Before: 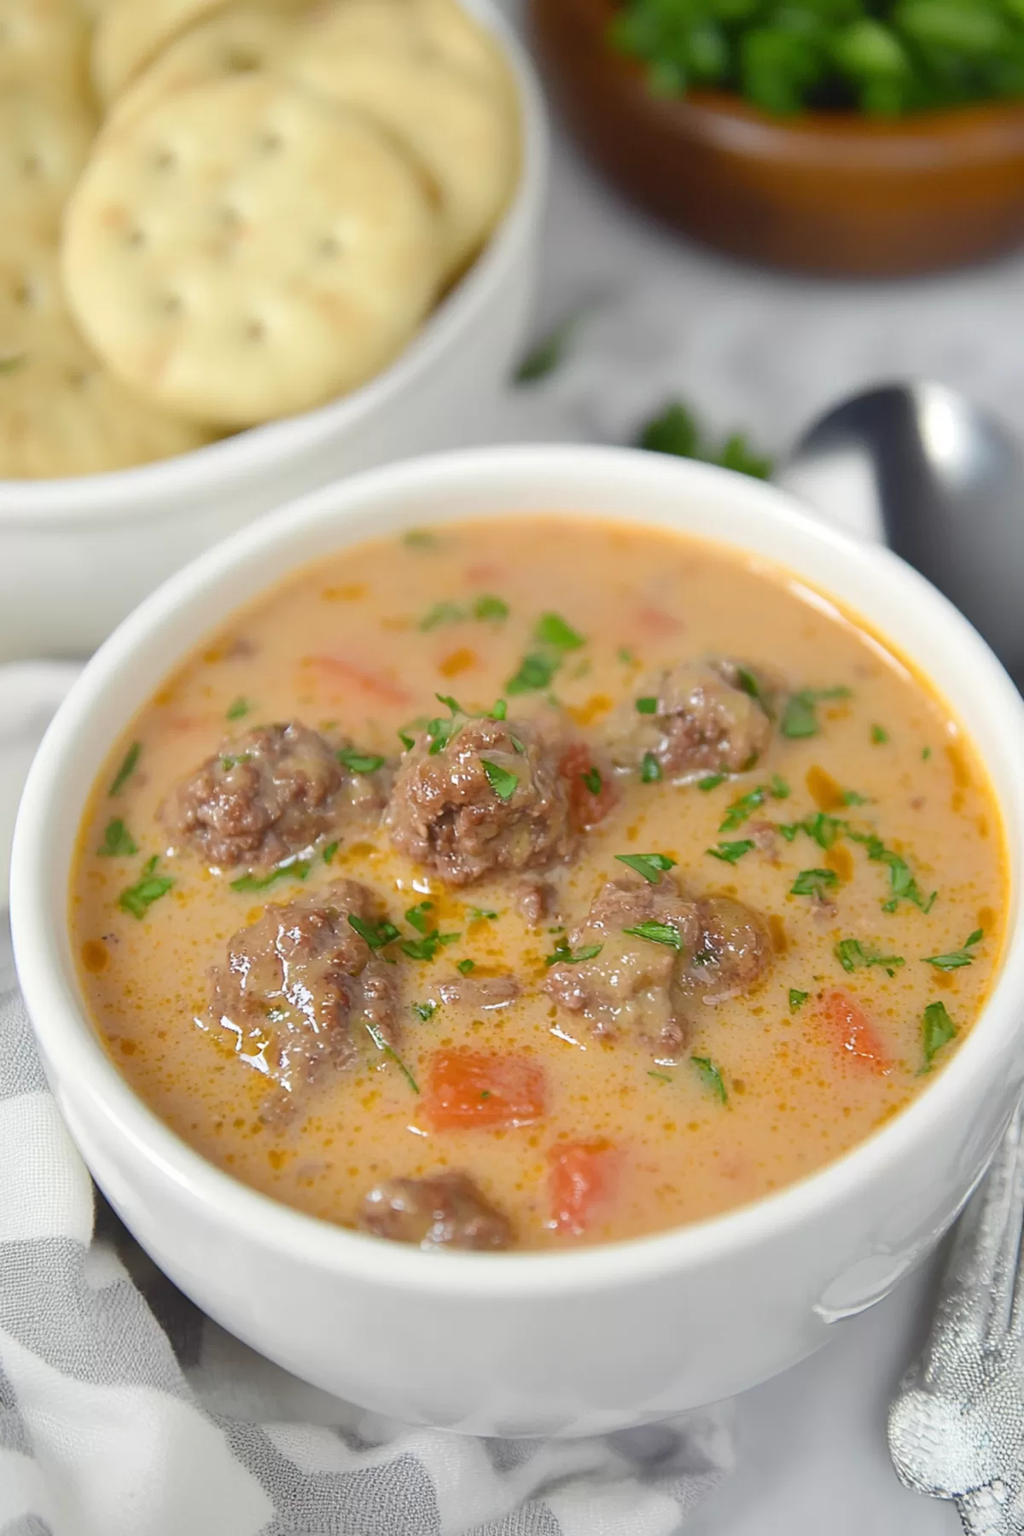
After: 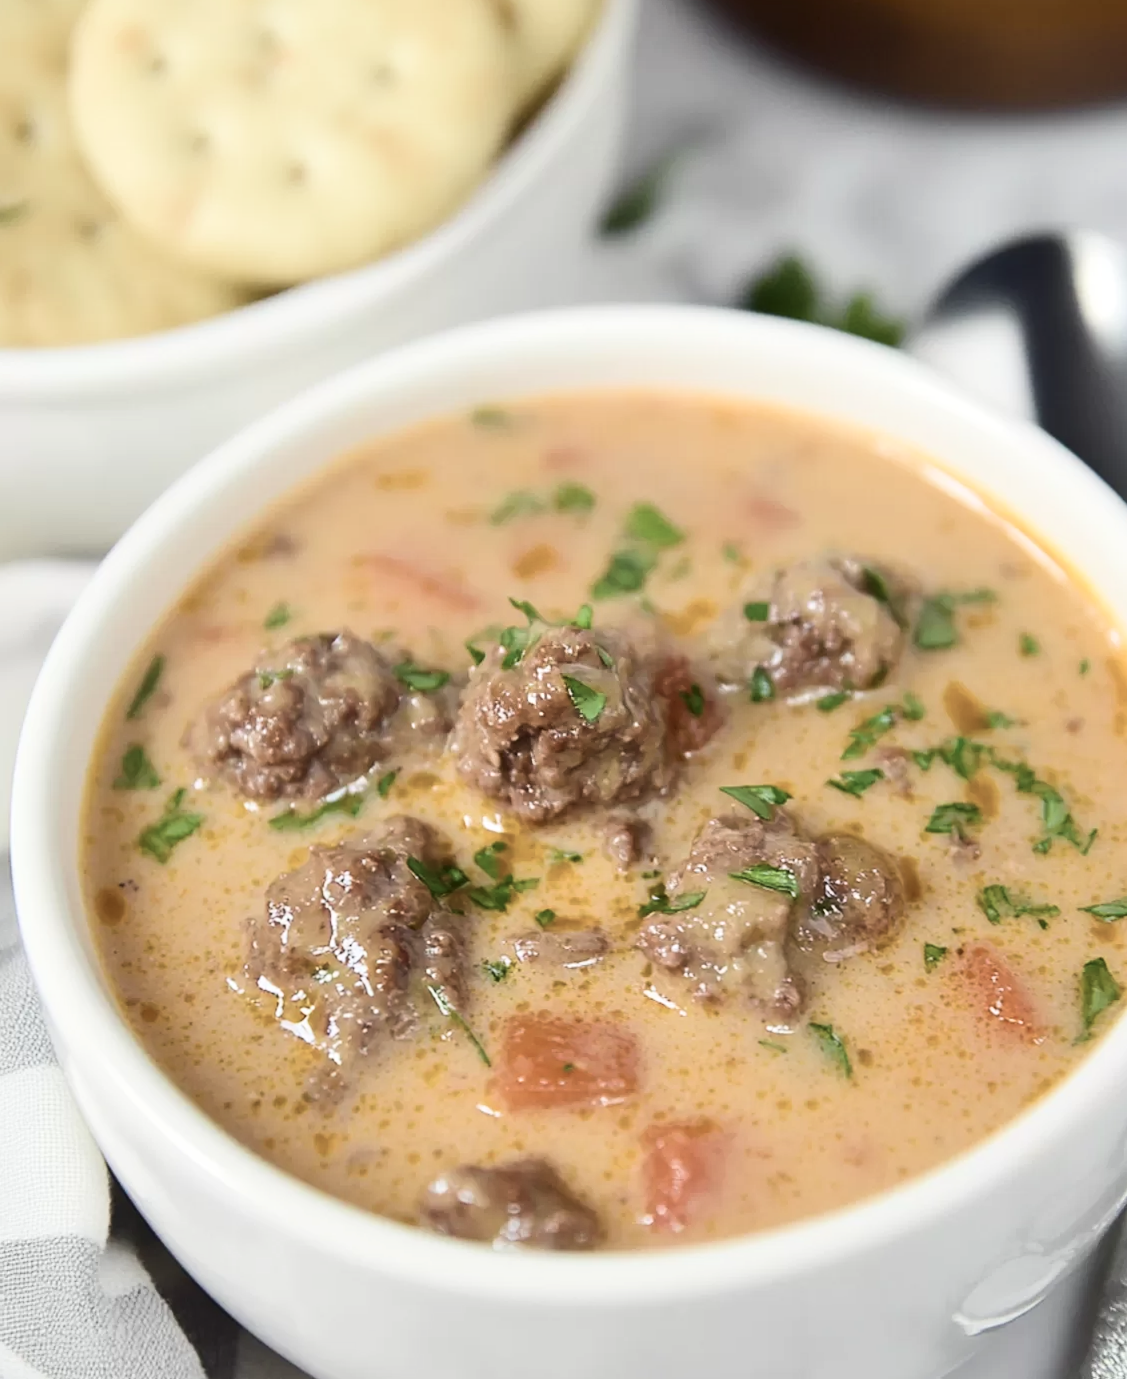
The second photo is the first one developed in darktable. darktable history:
crop and rotate: angle 0.1°, top 11.873%, right 5.772%, bottom 11.312%
velvia: on, module defaults
contrast brightness saturation: contrast 0.246, saturation -0.311
